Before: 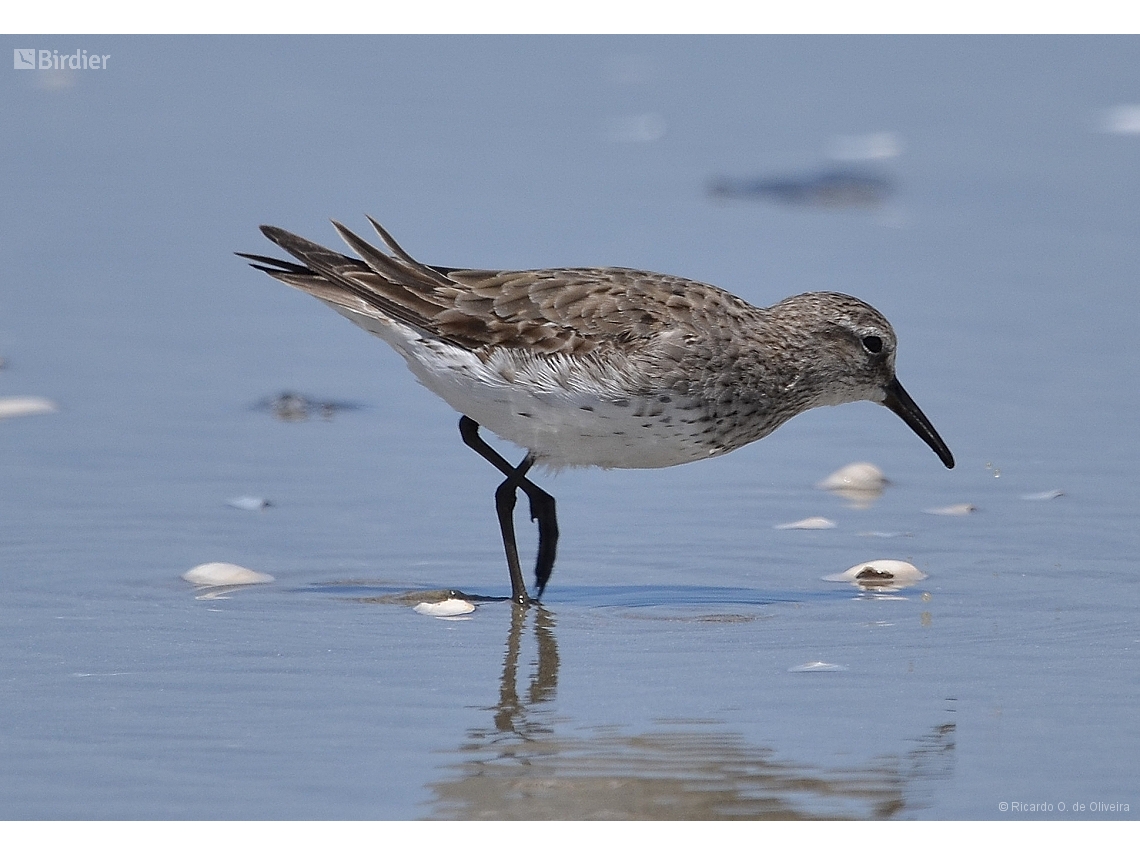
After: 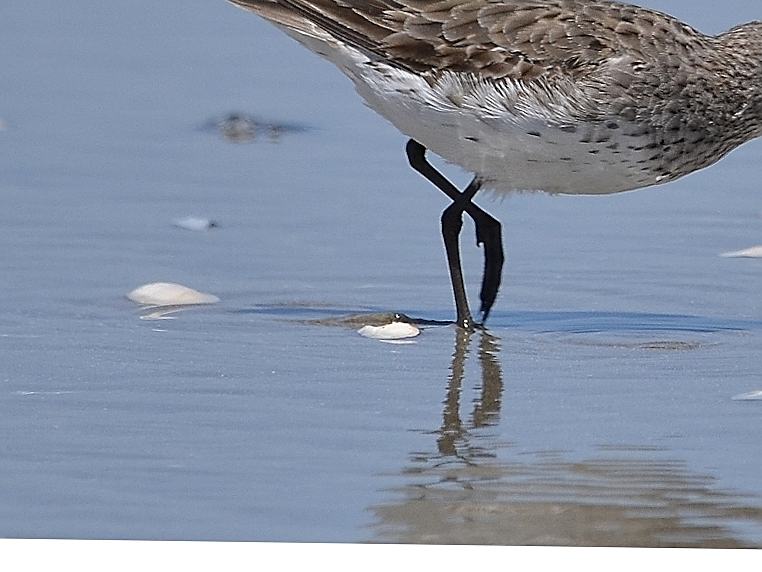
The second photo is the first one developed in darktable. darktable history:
sharpen: on, module defaults
crop and rotate: angle -0.82°, left 3.85%, top 31.828%, right 27.992%
